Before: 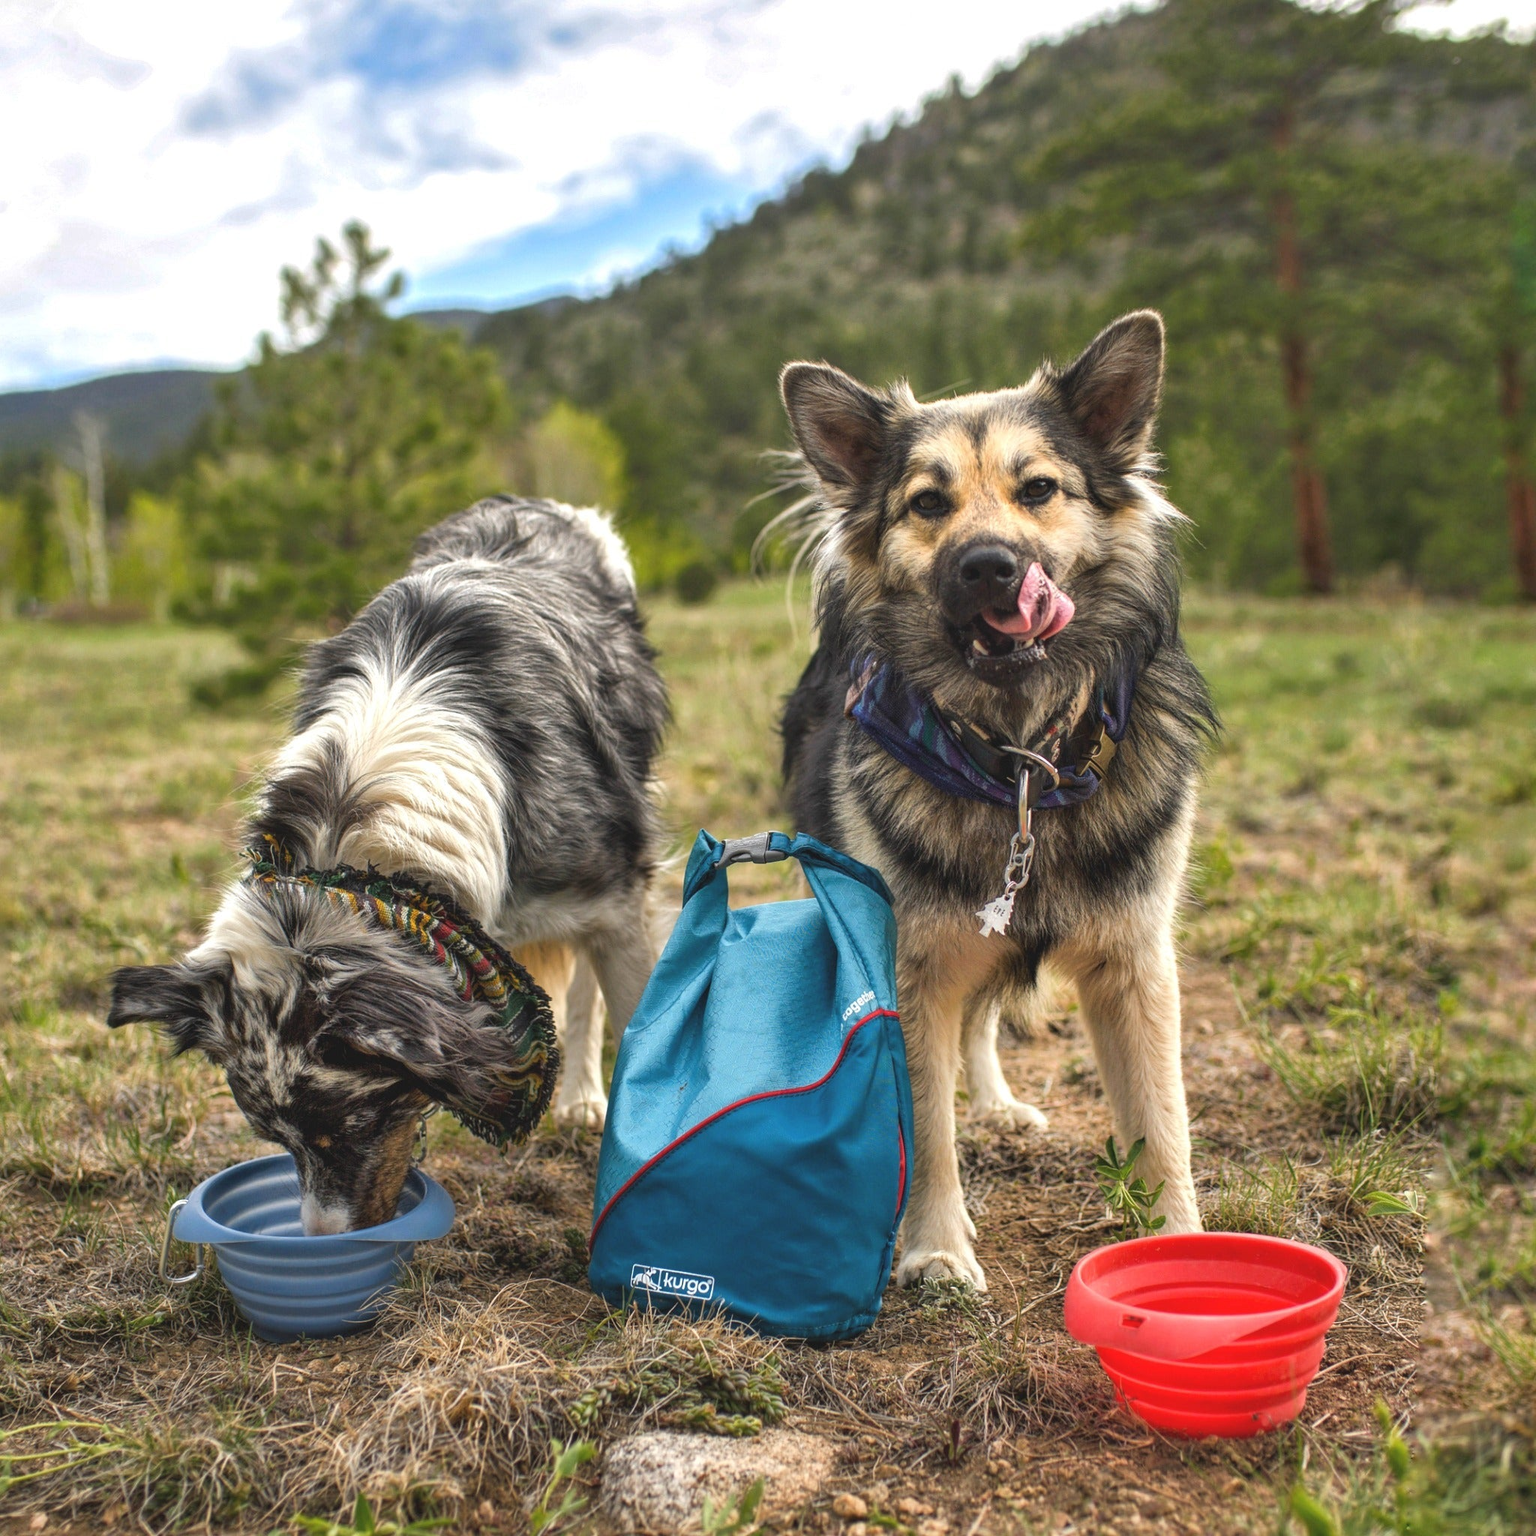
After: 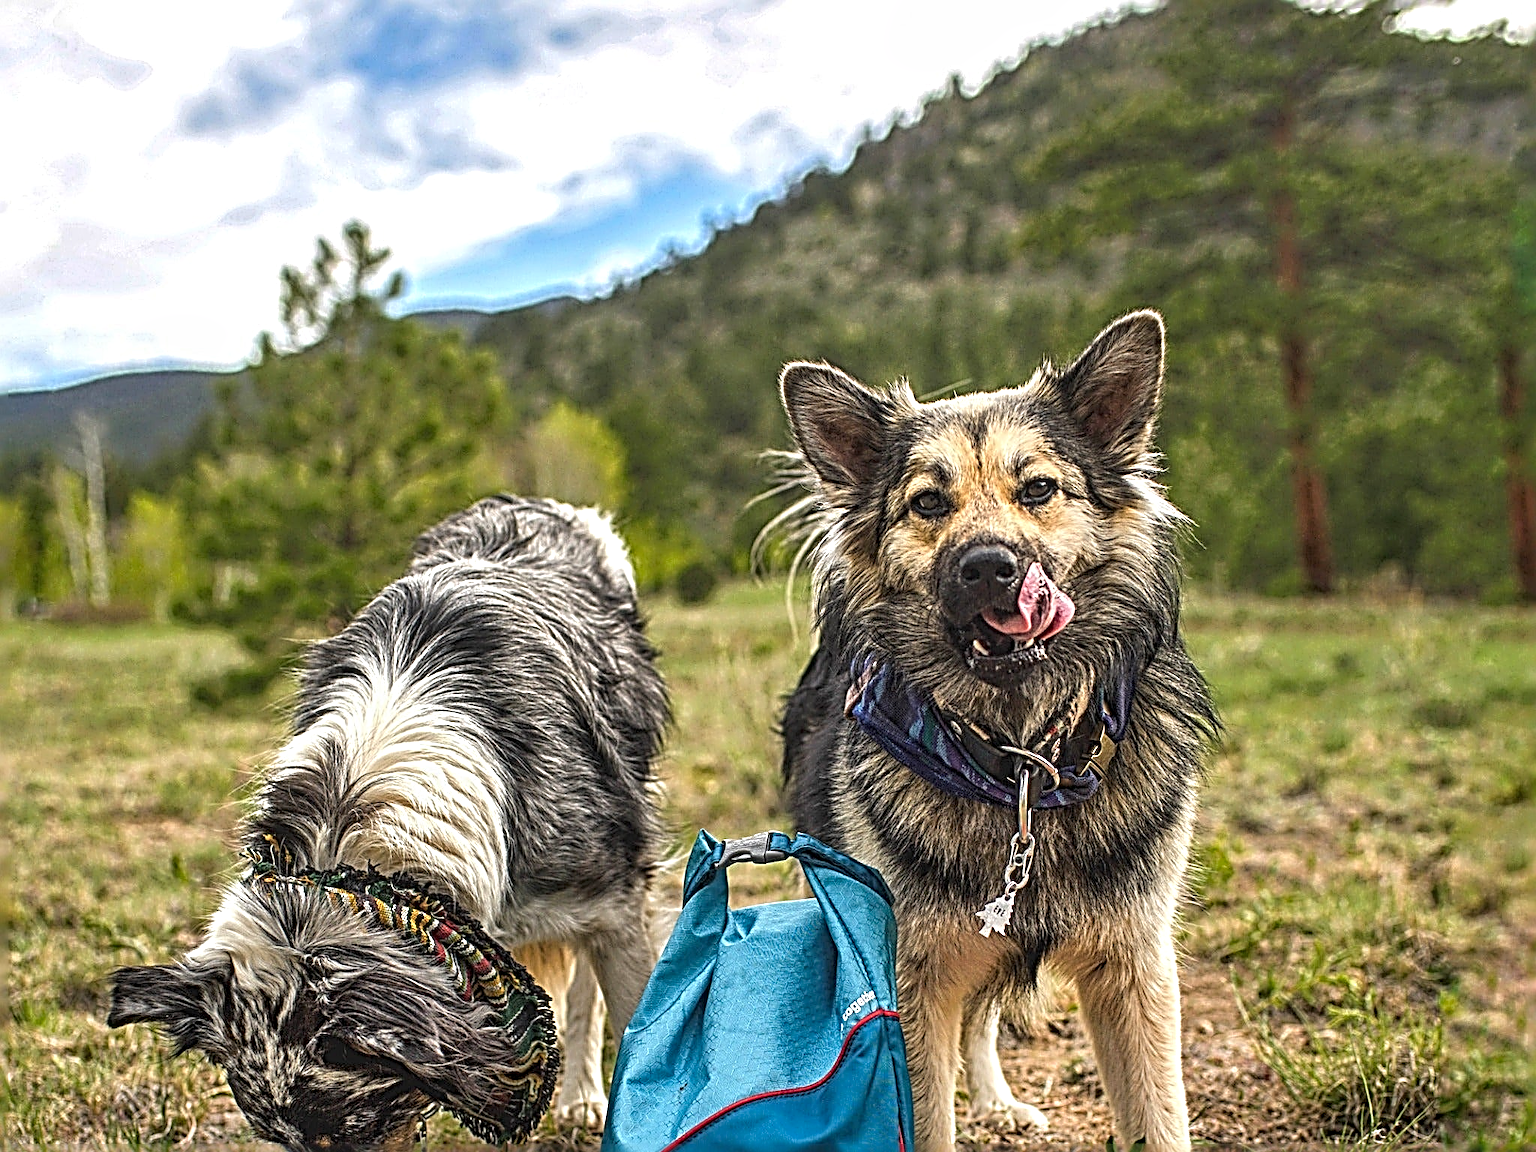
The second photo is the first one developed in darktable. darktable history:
sharpen: radius 4.038, amount 1.997
contrast brightness saturation: saturation 0.096
crop: bottom 24.988%
local contrast: on, module defaults
